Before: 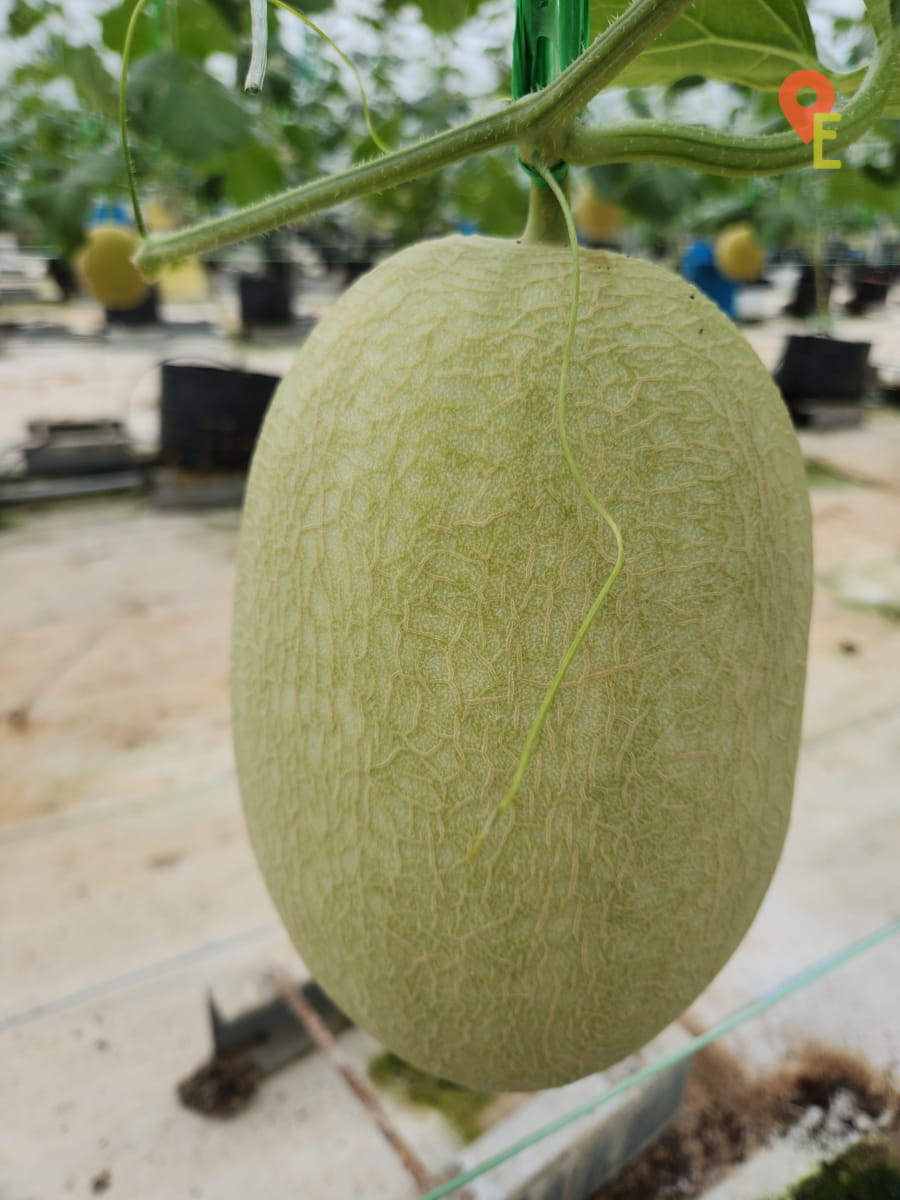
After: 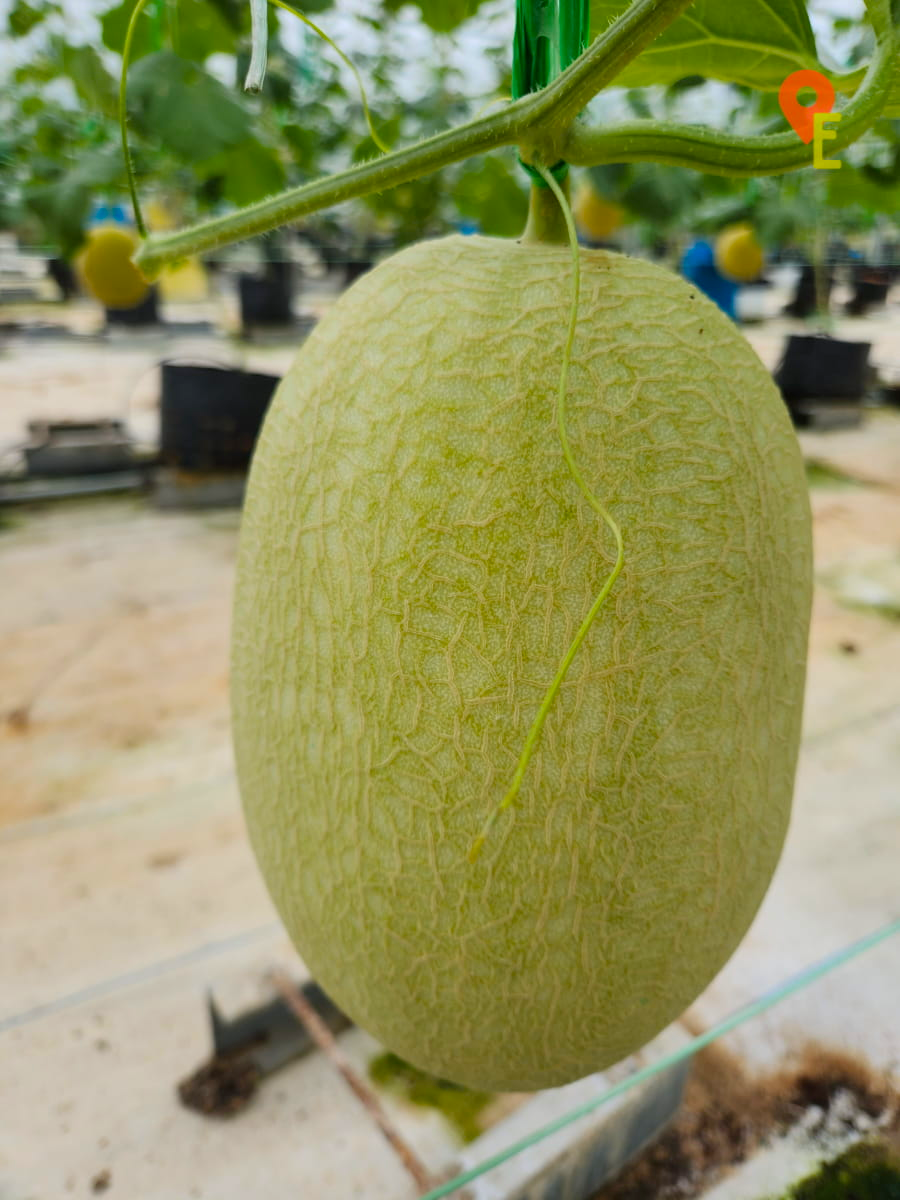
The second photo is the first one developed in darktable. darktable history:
color balance rgb: perceptual saturation grading › global saturation 24.93%, perceptual brilliance grading › global brilliance 2.98%, perceptual brilliance grading › highlights -2.514%, perceptual brilliance grading › shadows 3.794%, global vibrance 20%
